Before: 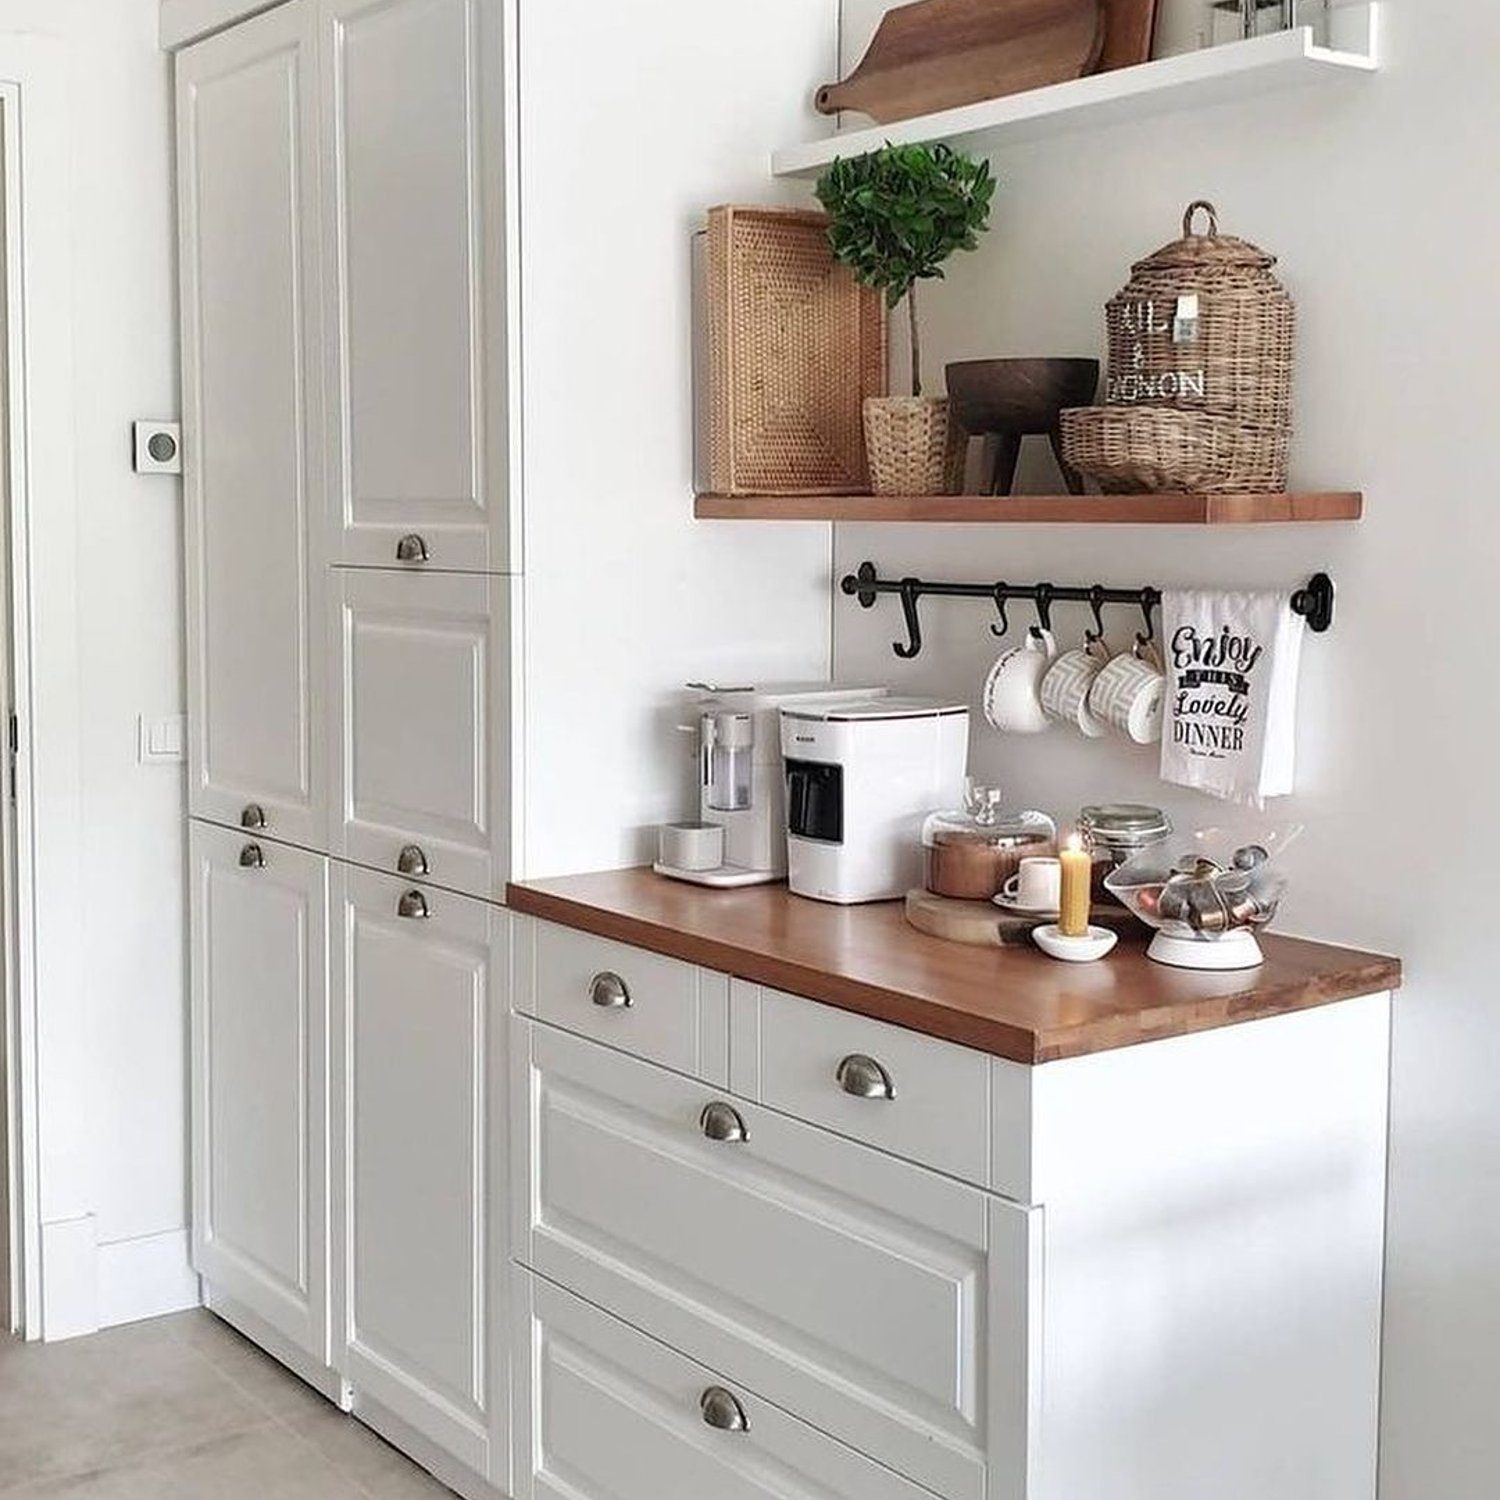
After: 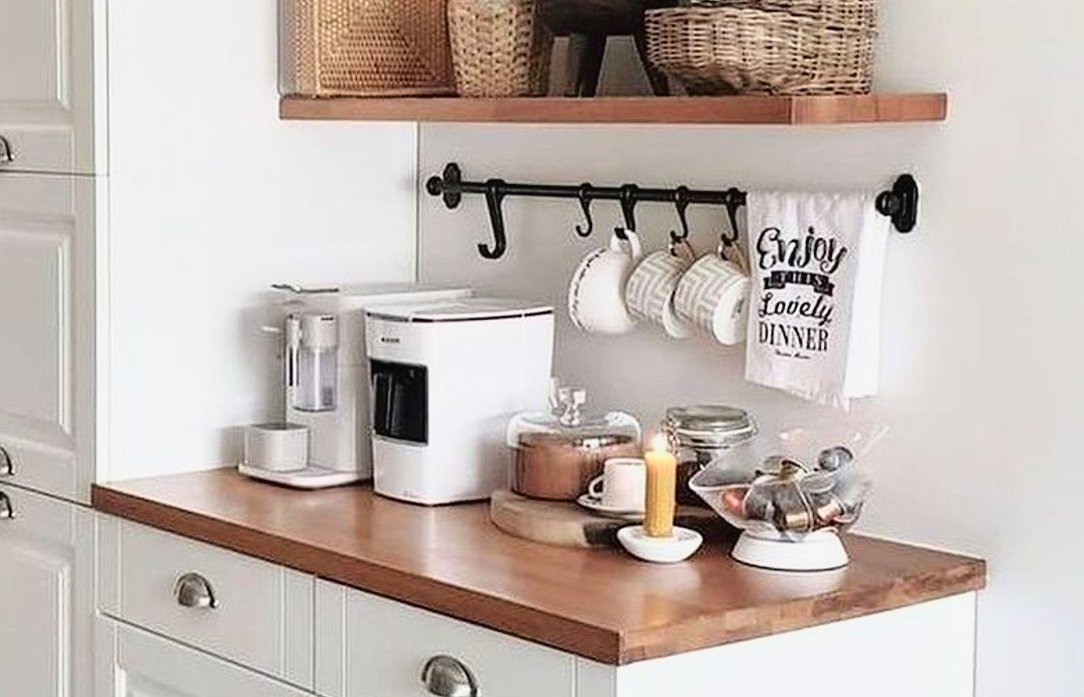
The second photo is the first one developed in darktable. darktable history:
tone curve: curves: ch0 [(0, 0.021) (0.049, 0.044) (0.152, 0.14) (0.328, 0.377) (0.473, 0.543) (0.663, 0.734) (0.84, 0.899) (1, 0.969)]; ch1 [(0, 0) (0.302, 0.331) (0.427, 0.433) (0.472, 0.47) (0.502, 0.503) (0.527, 0.524) (0.564, 0.591) (0.602, 0.632) (0.677, 0.701) (0.859, 0.885) (1, 1)]; ch2 [(0, 0) (0.33, 0.301) (0.447, 0.44) (0.487, 0.496) (0.502, 0.516) (0.535, 0.563) (0.565, 0.6) (0.618, 0.629) (1, 1)], color space Lab, linked channels, preserve colors none
crop and rotate: left 27.715%, top 26.694%, bottom 26.779%
